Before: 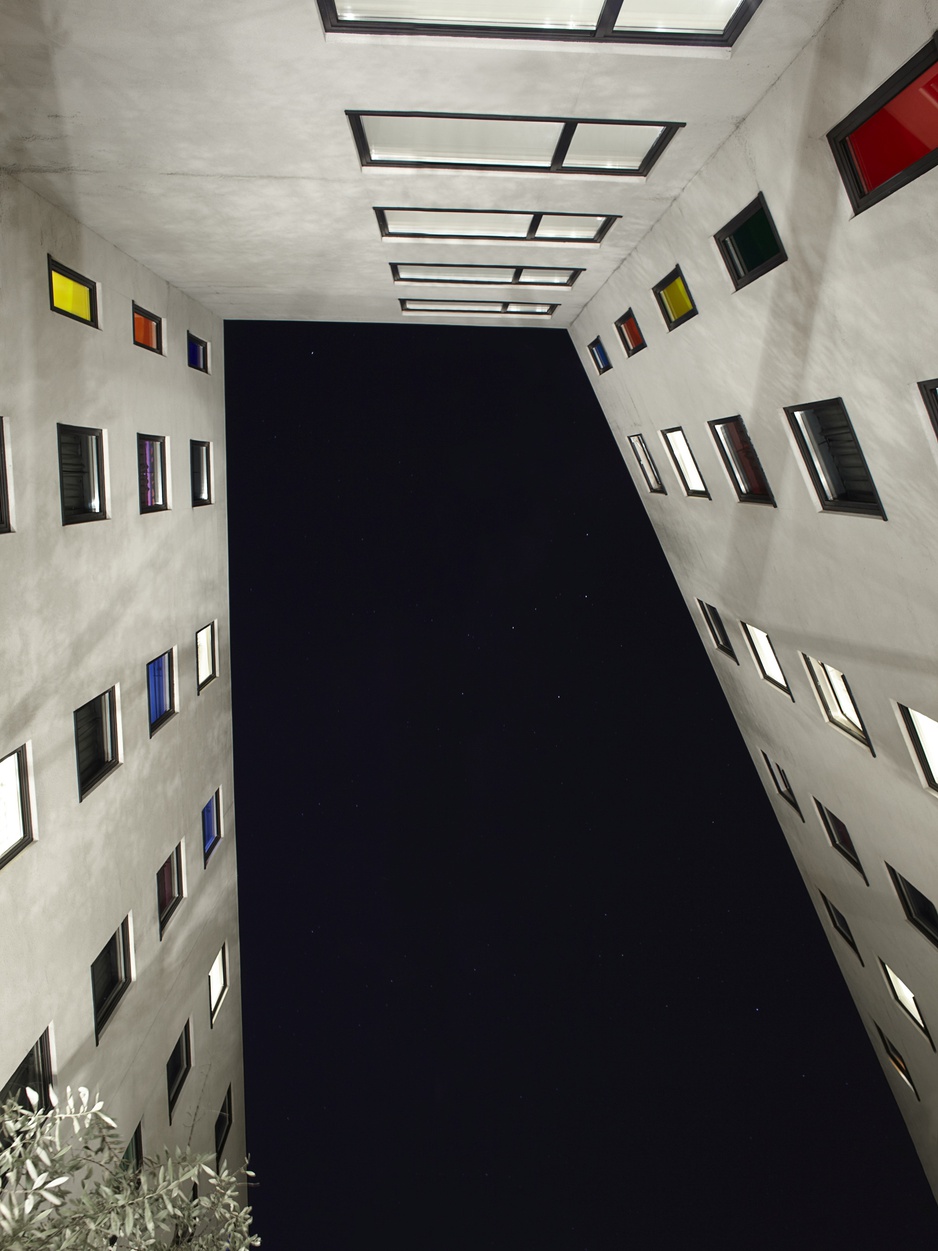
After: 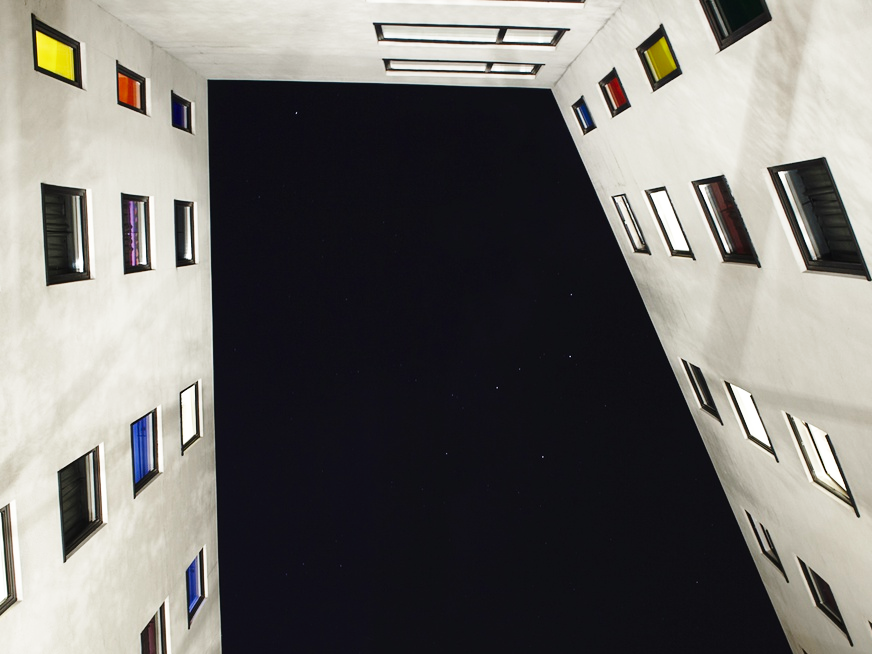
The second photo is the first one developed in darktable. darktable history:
rgb curve: mode RGB, independent channels
crop: left 1.744%, top 19.225%, right 5.069%, bottom 28.357%
base curve: curves: ch0 [(0, 0) (0.028, 0.03) (0.121, 0.232) (0.46, 0.748) (0.859, 0.968) (1, 1)], preserve colors none
